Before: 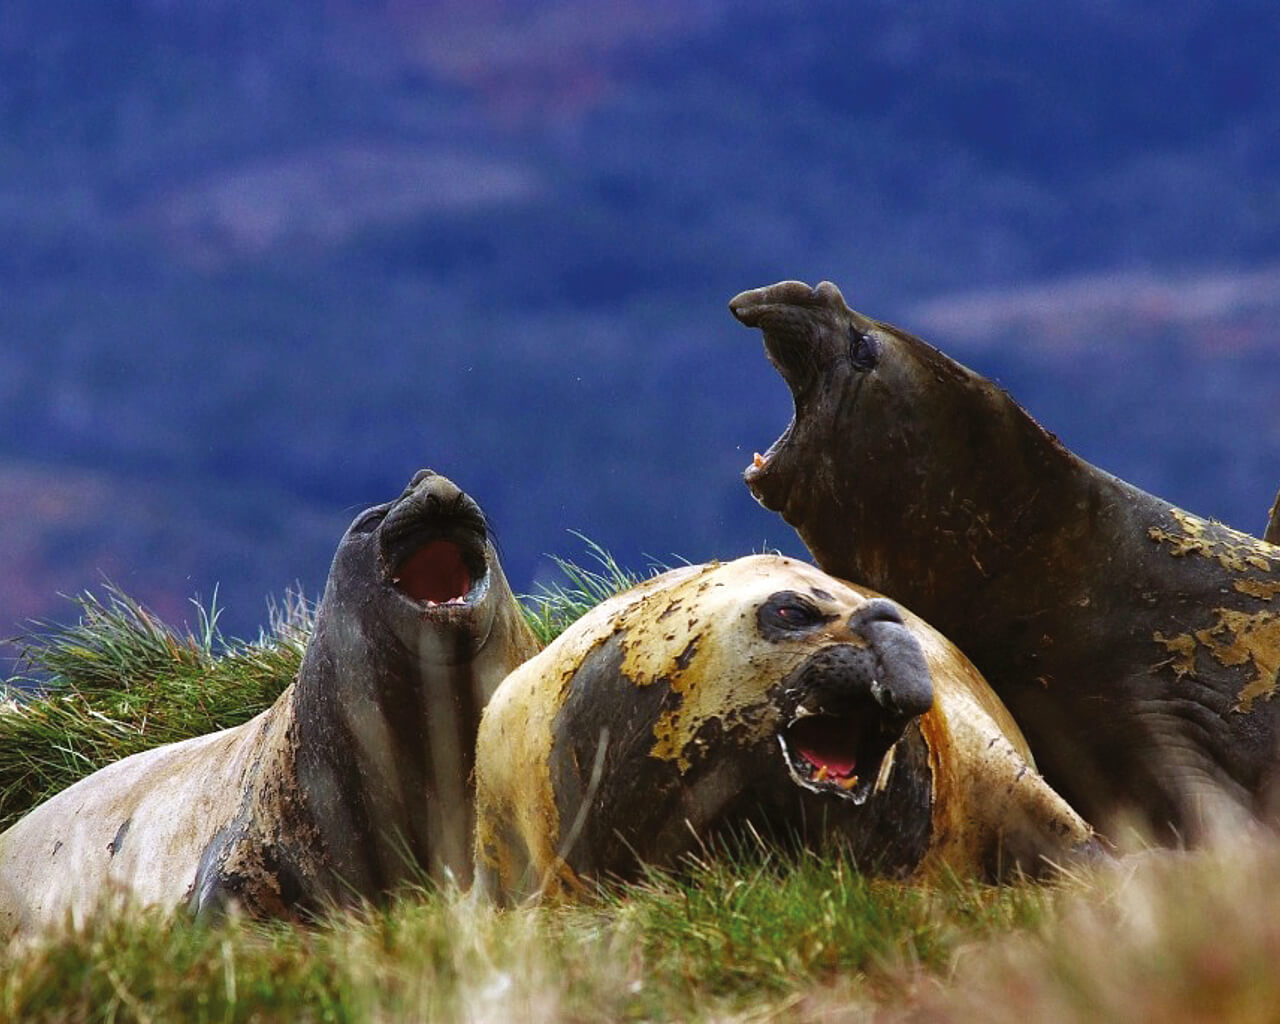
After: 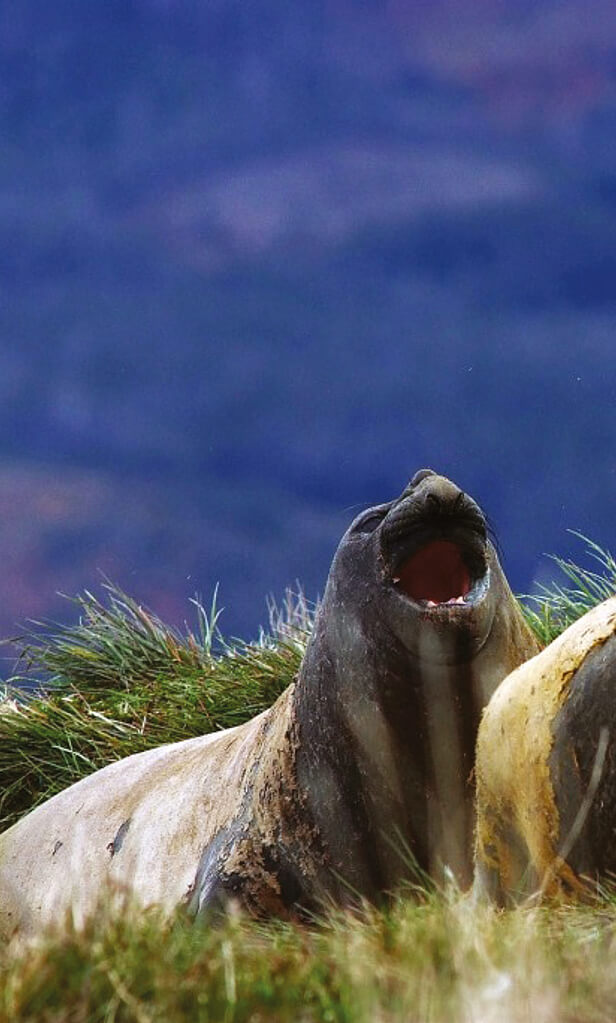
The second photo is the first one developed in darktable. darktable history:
crop and rotate: left 0.016%, top 0%, right 51.803%
